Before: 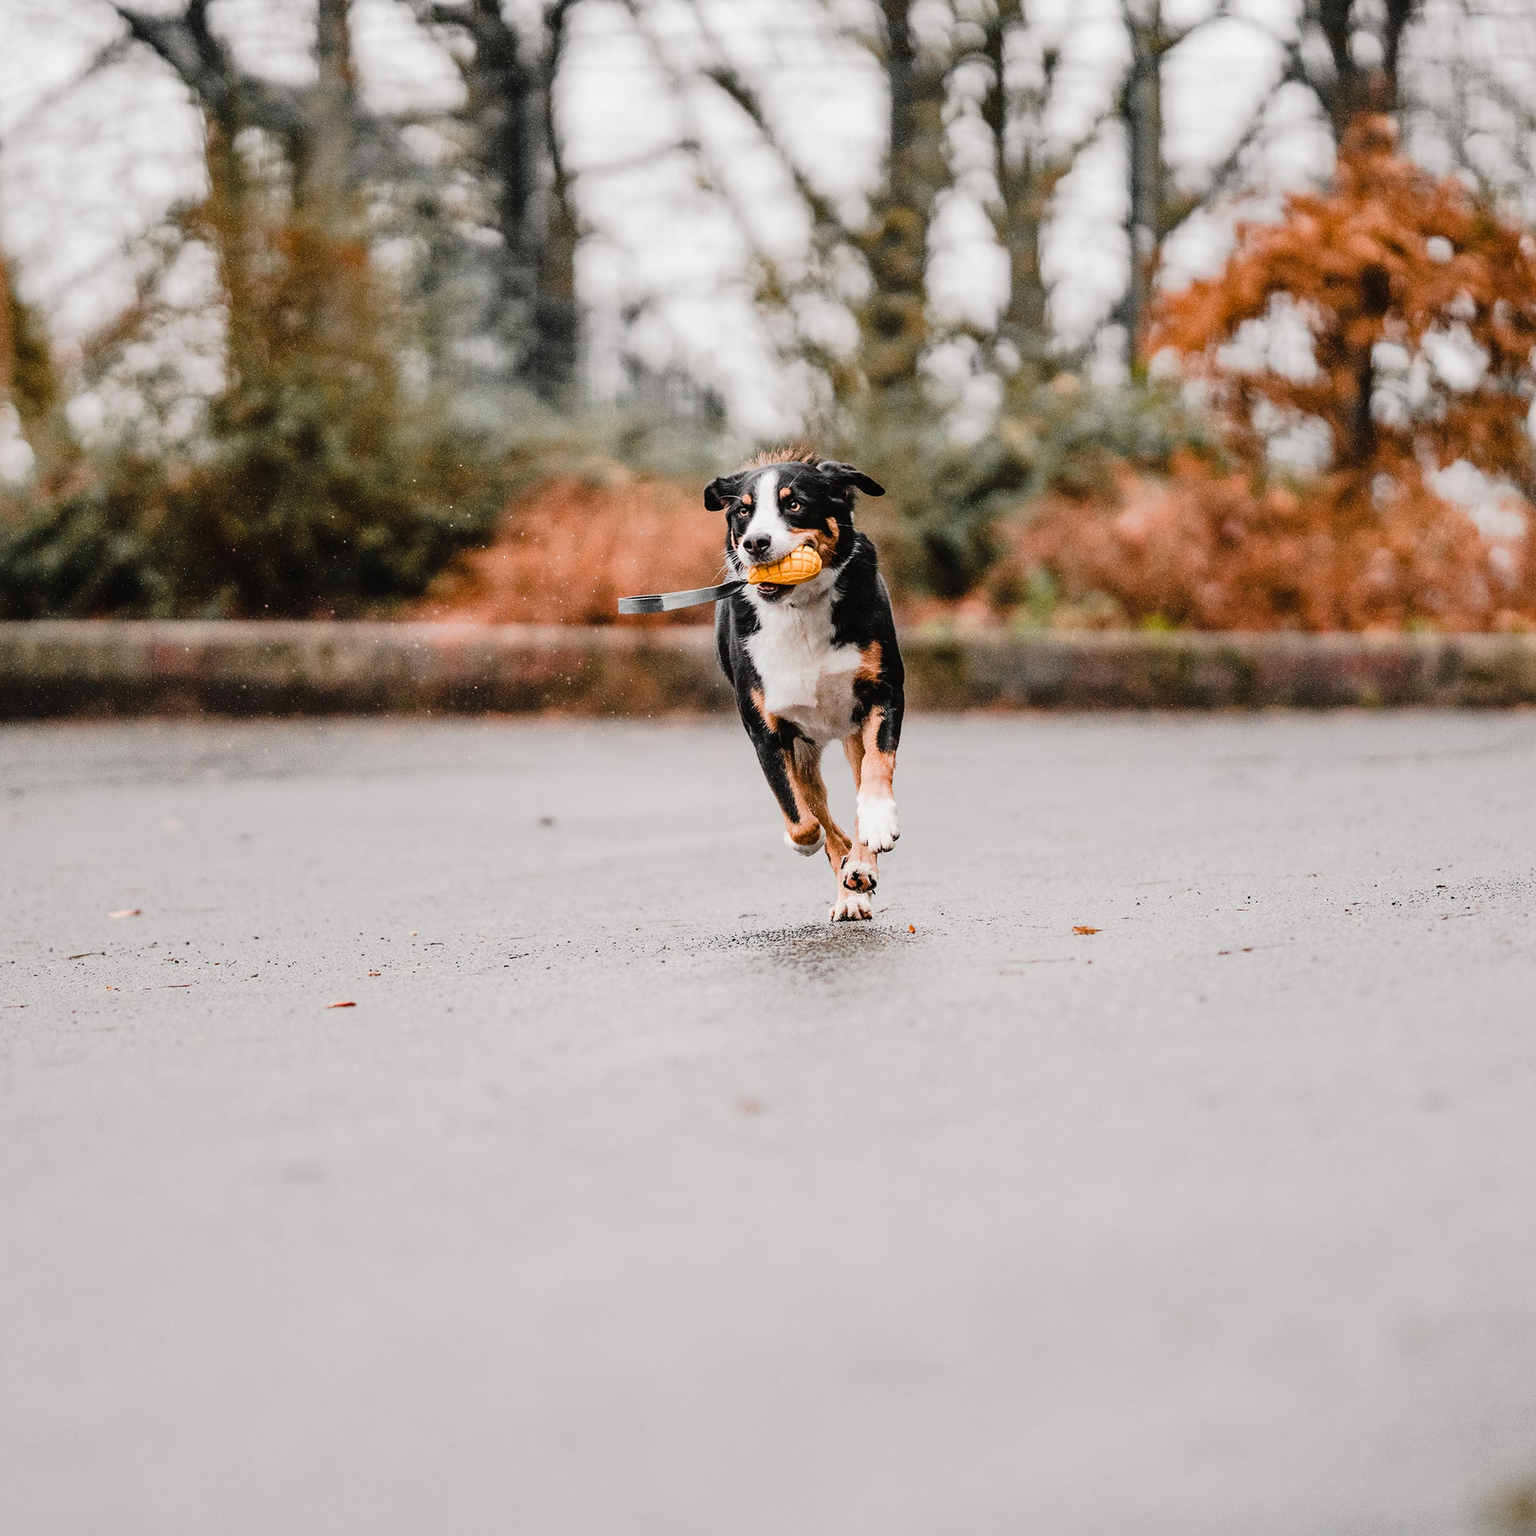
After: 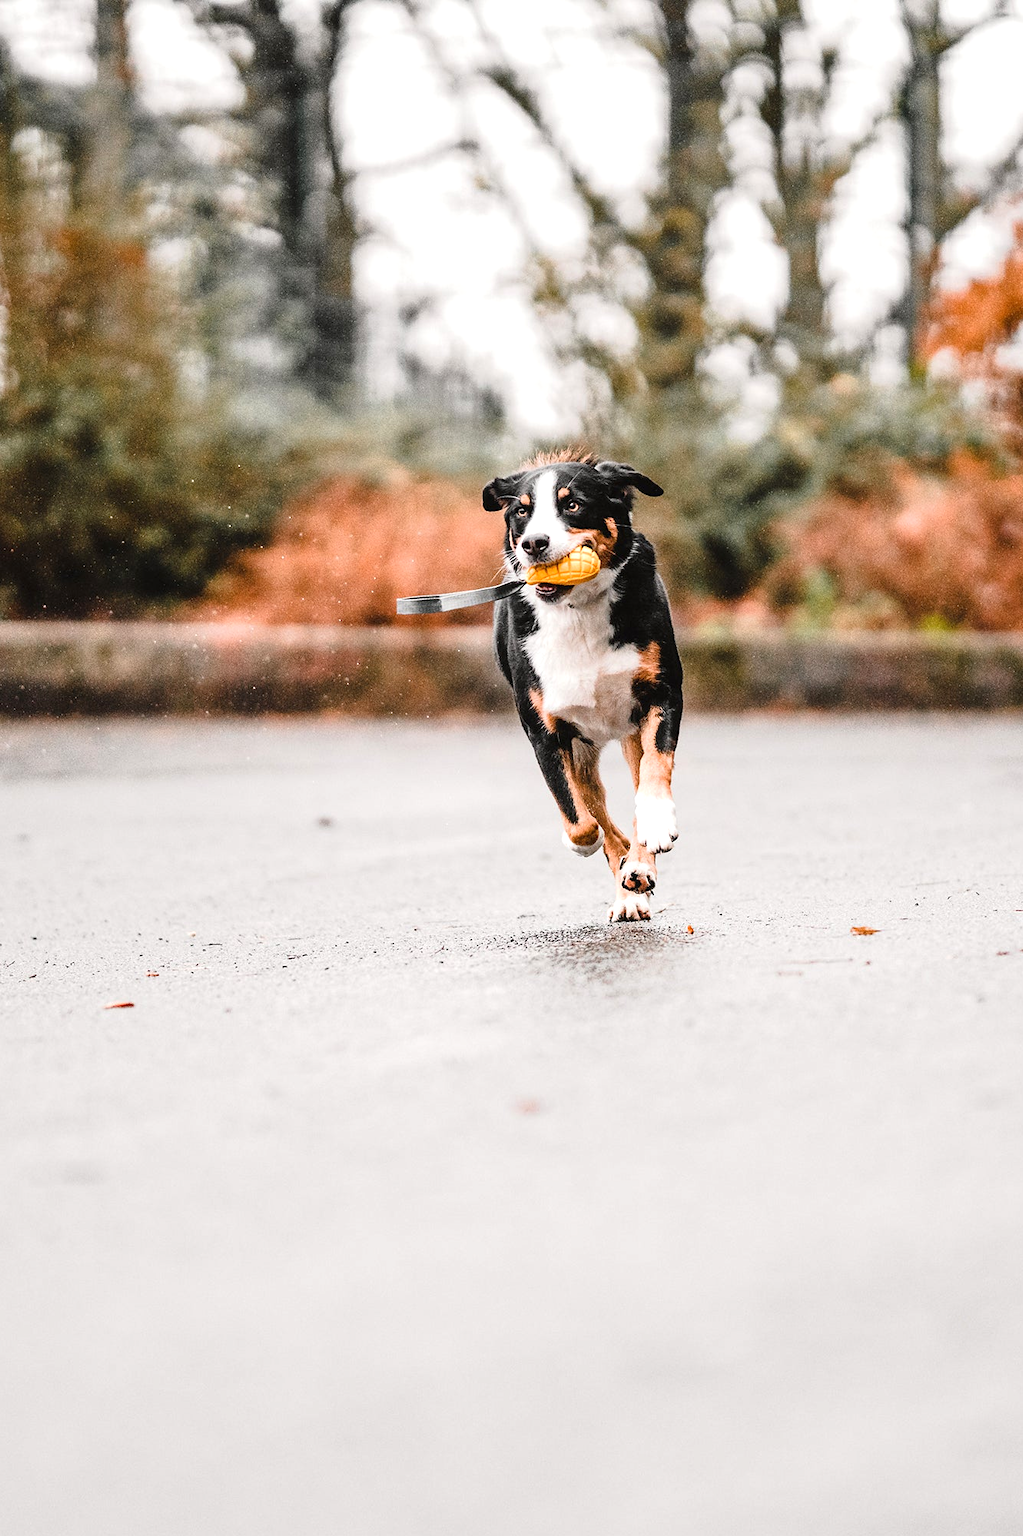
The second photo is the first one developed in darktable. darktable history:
exposure: black level correction 0, exposure 0.499 EV, compensate highlight preservation false
crop and rotate: left 14.453%, right 18.905%
